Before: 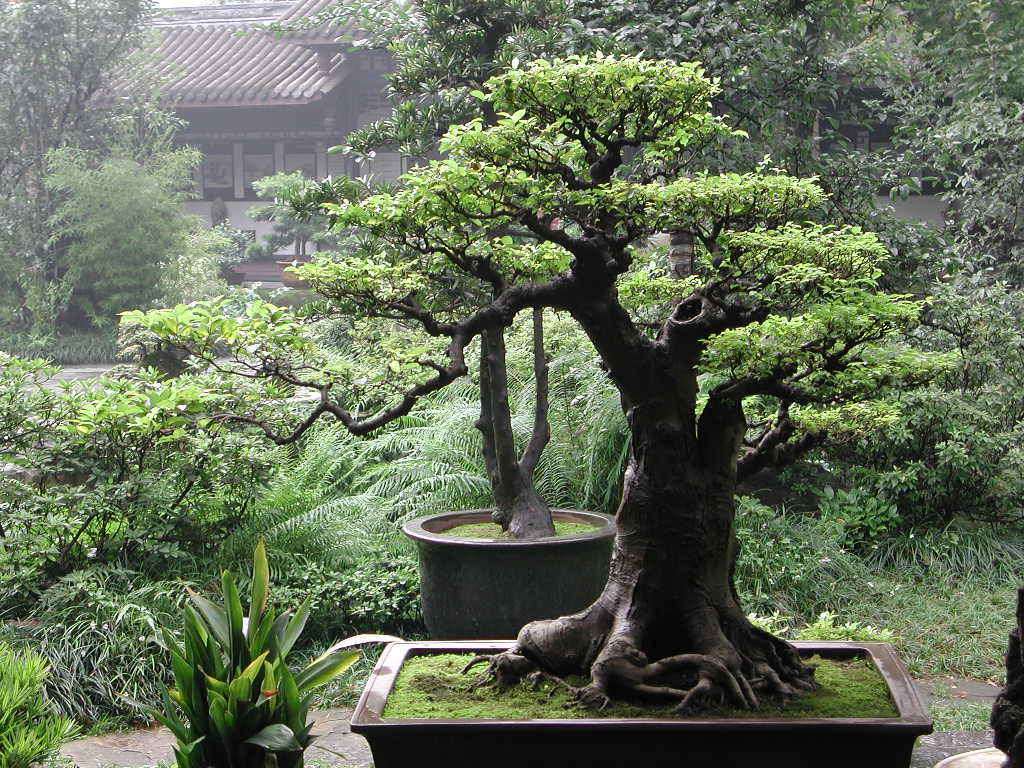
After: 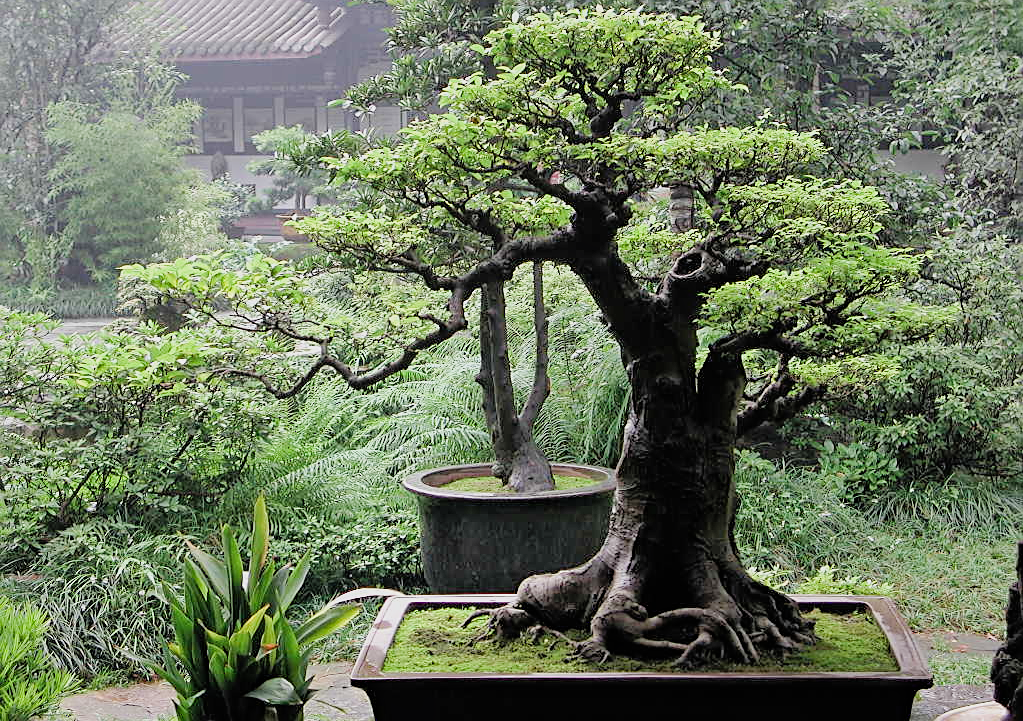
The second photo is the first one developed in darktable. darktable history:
crop and rotate: top 6.095%
filmic rgb: black relative exposure -7.65 EV, white relative exposure 4.56 EV, hardness 3.61, contrast 1.112
shadows and highlights: on, module defaults
exposure: black level correction 0, exposure 0.696 EV, compensate highlight preservation false
haze removal: compatibility mode true, adaptive false
sharpen: on, module defaults
